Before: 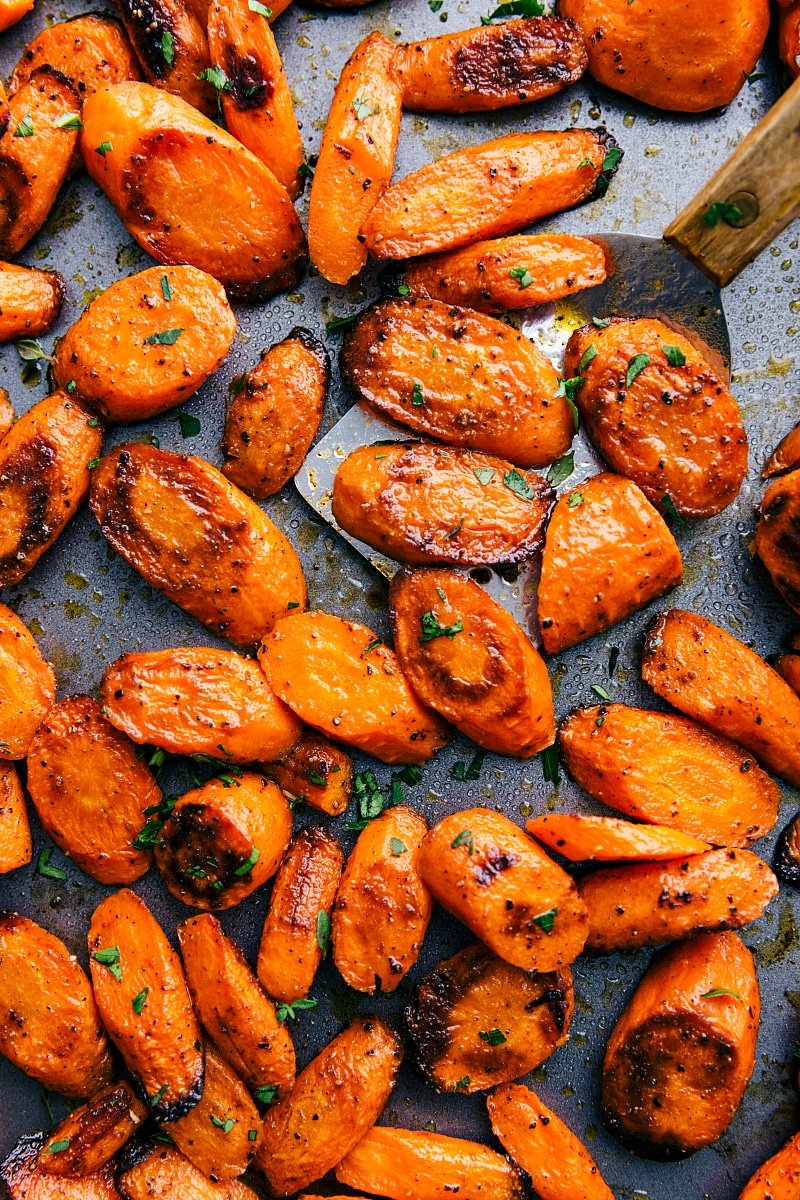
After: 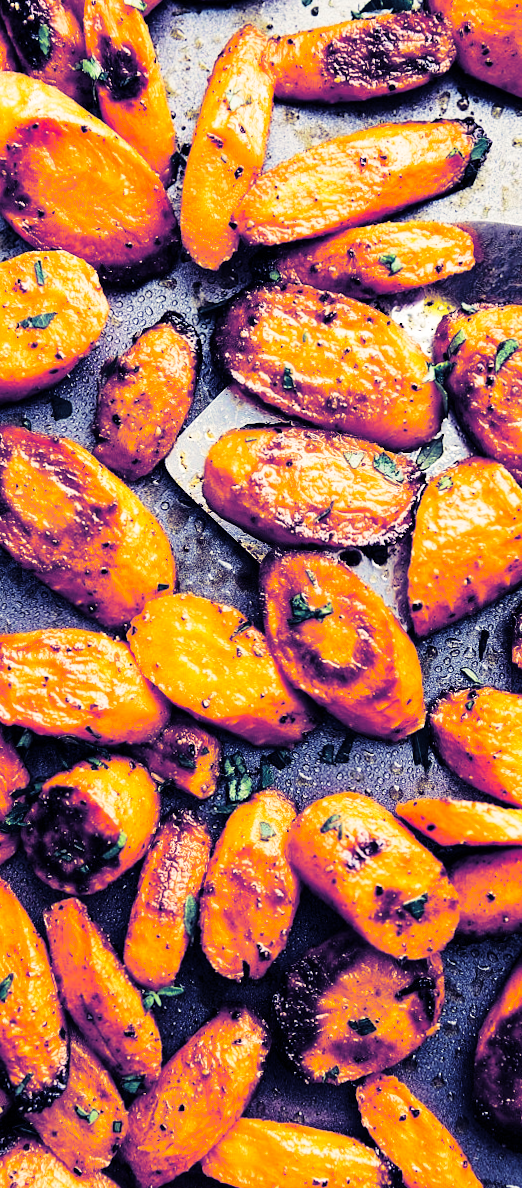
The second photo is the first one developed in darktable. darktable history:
split-toning: shadows › hue 242.67°, shadows › saturation 0.733, highlights › hue 45.33°, highlights › saturation 0.667, balance -53.304, compress 21.15%
rotate and perspective: rotation 0.226°, lens shift (vertical) -0.042, crop left 0.023, crop right 0.982, crop top 0.006, crop bottom 0.994
crop and rotate: left 15.754%, right 17.579%
base curve: curves: ch0 [(0, 0) (0.028, 0.03) (0.121, 0.232) (0.46, 0.748) (0.859, 0.968) (1, 1)], preserve colors none
